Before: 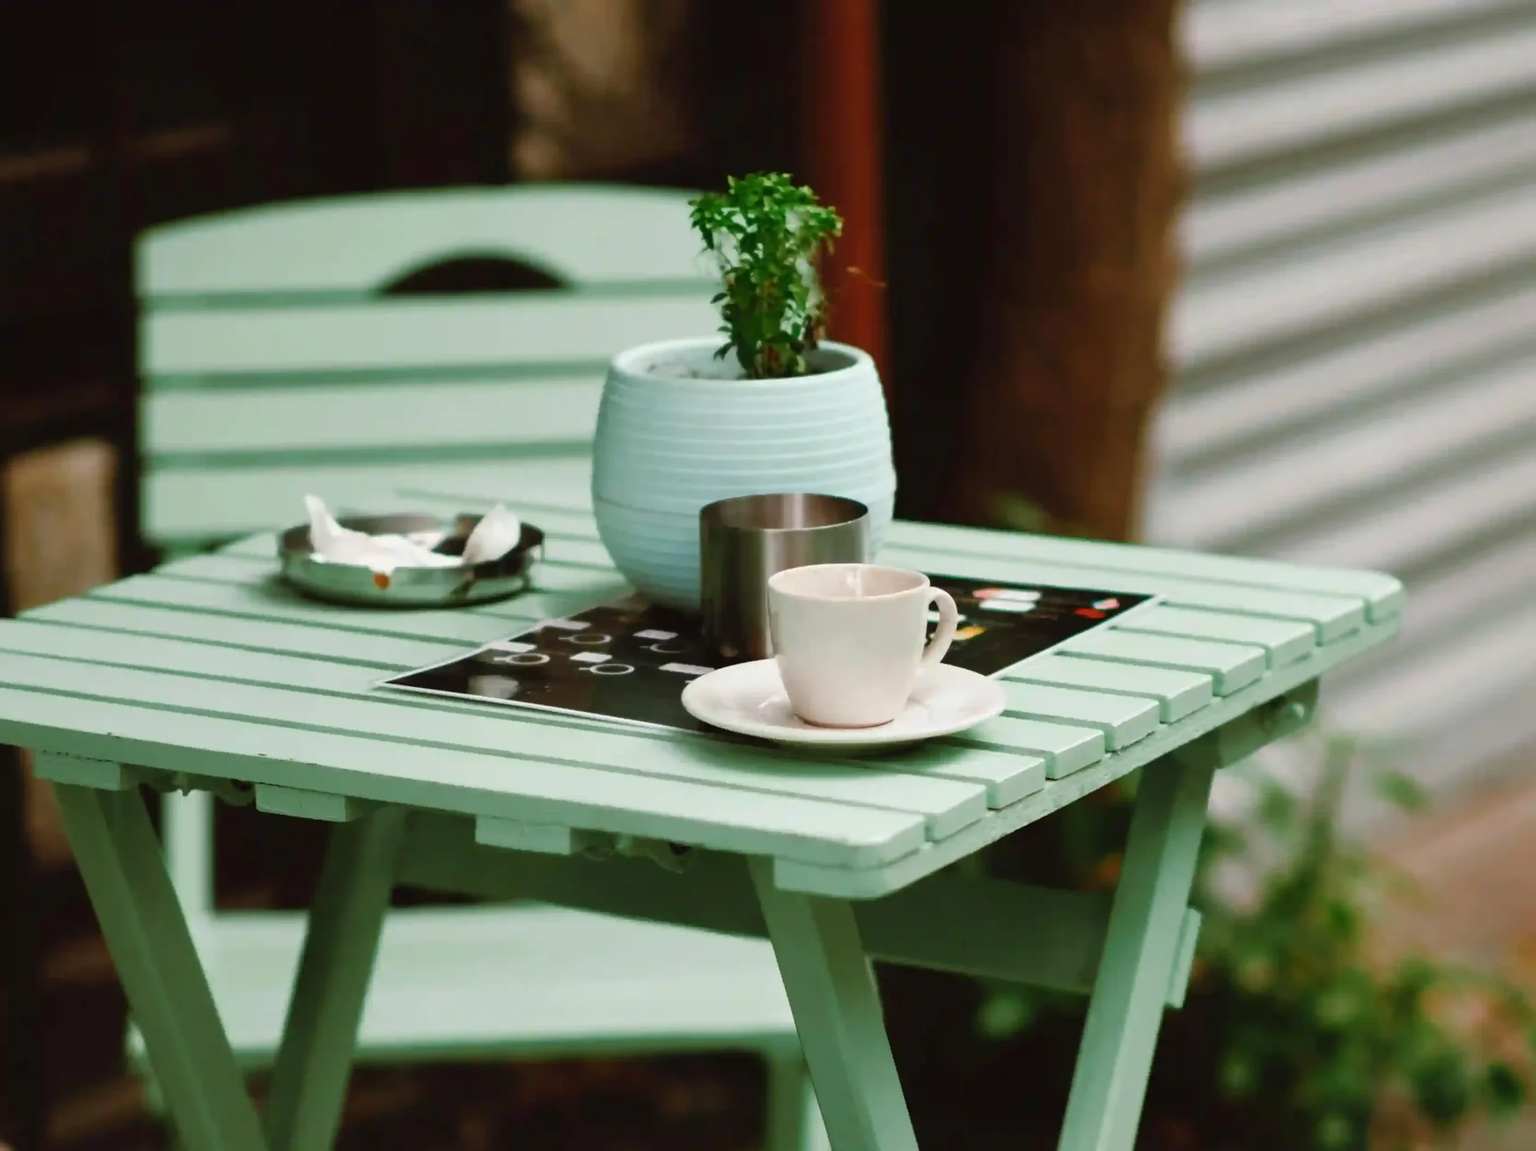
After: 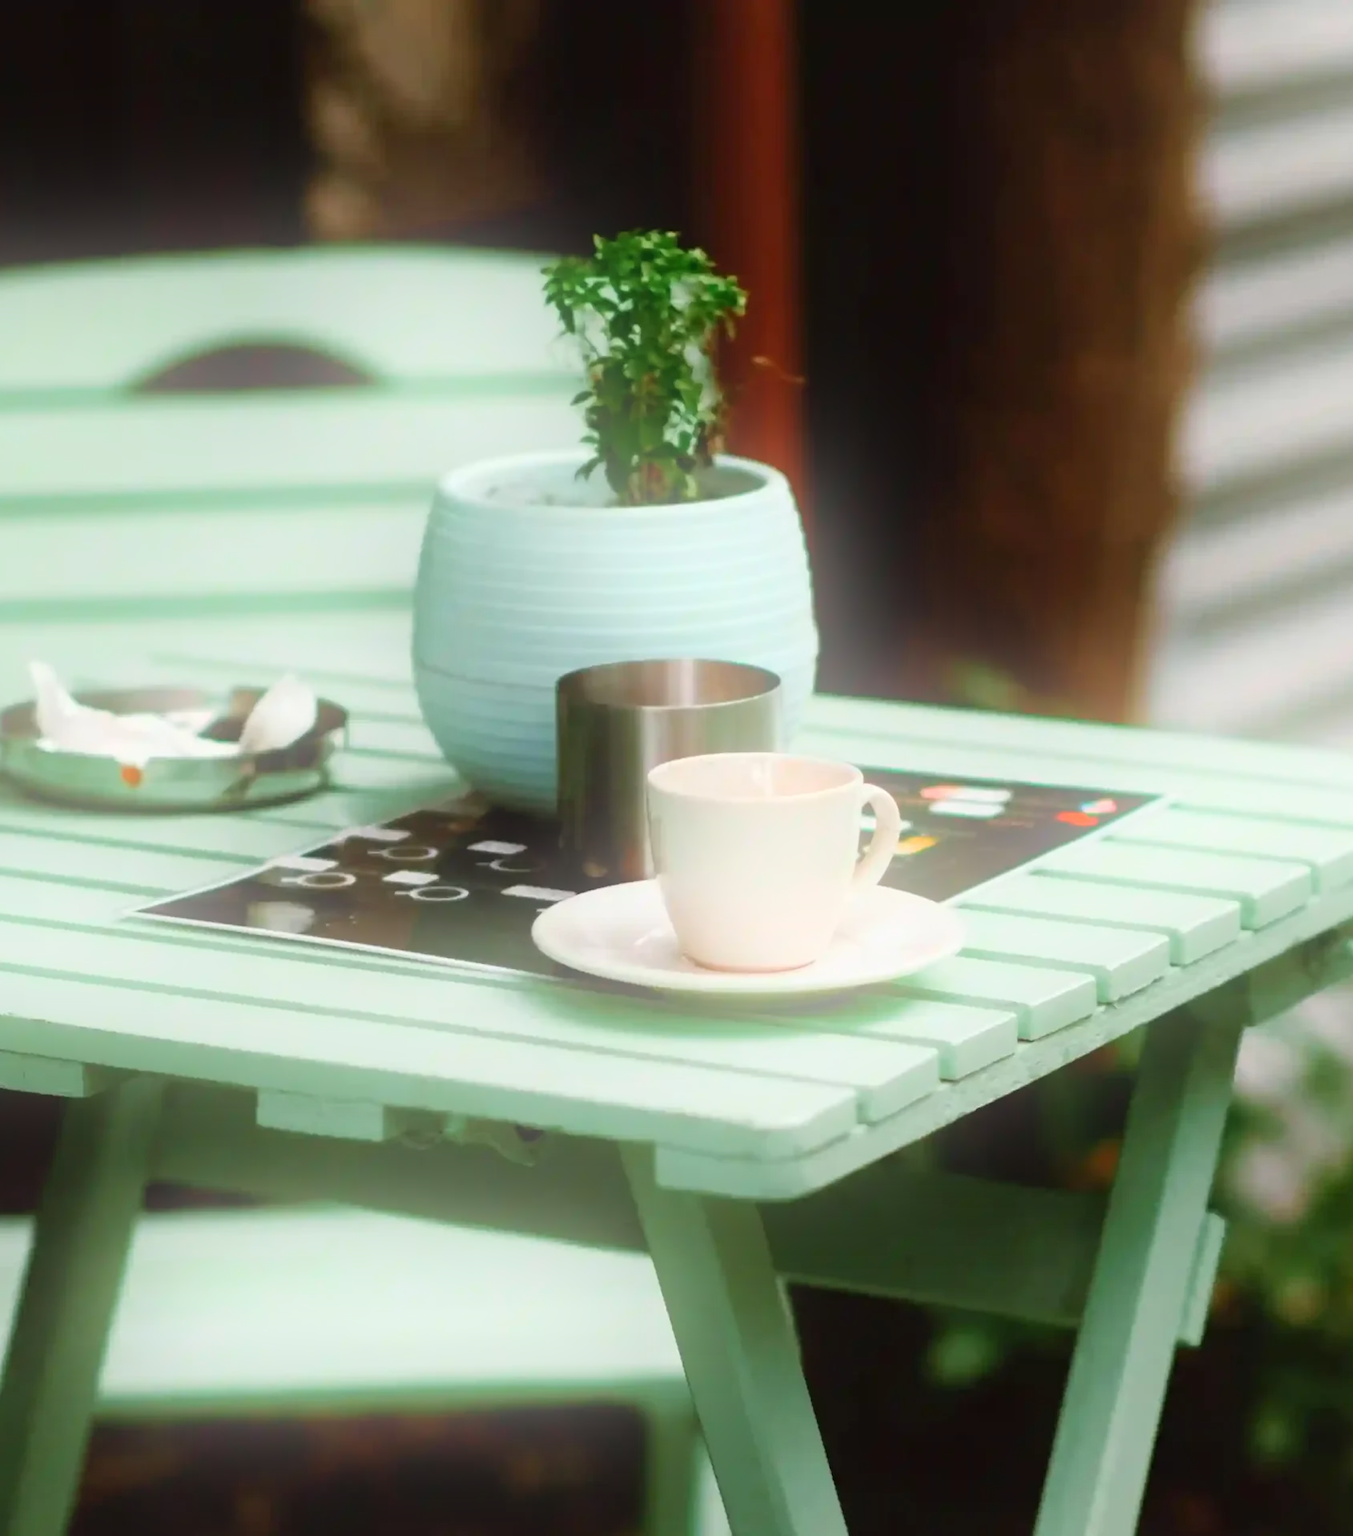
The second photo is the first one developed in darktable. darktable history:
crop and rotate: left 18.442%, right 15.508%
bloom: on, module defaults
